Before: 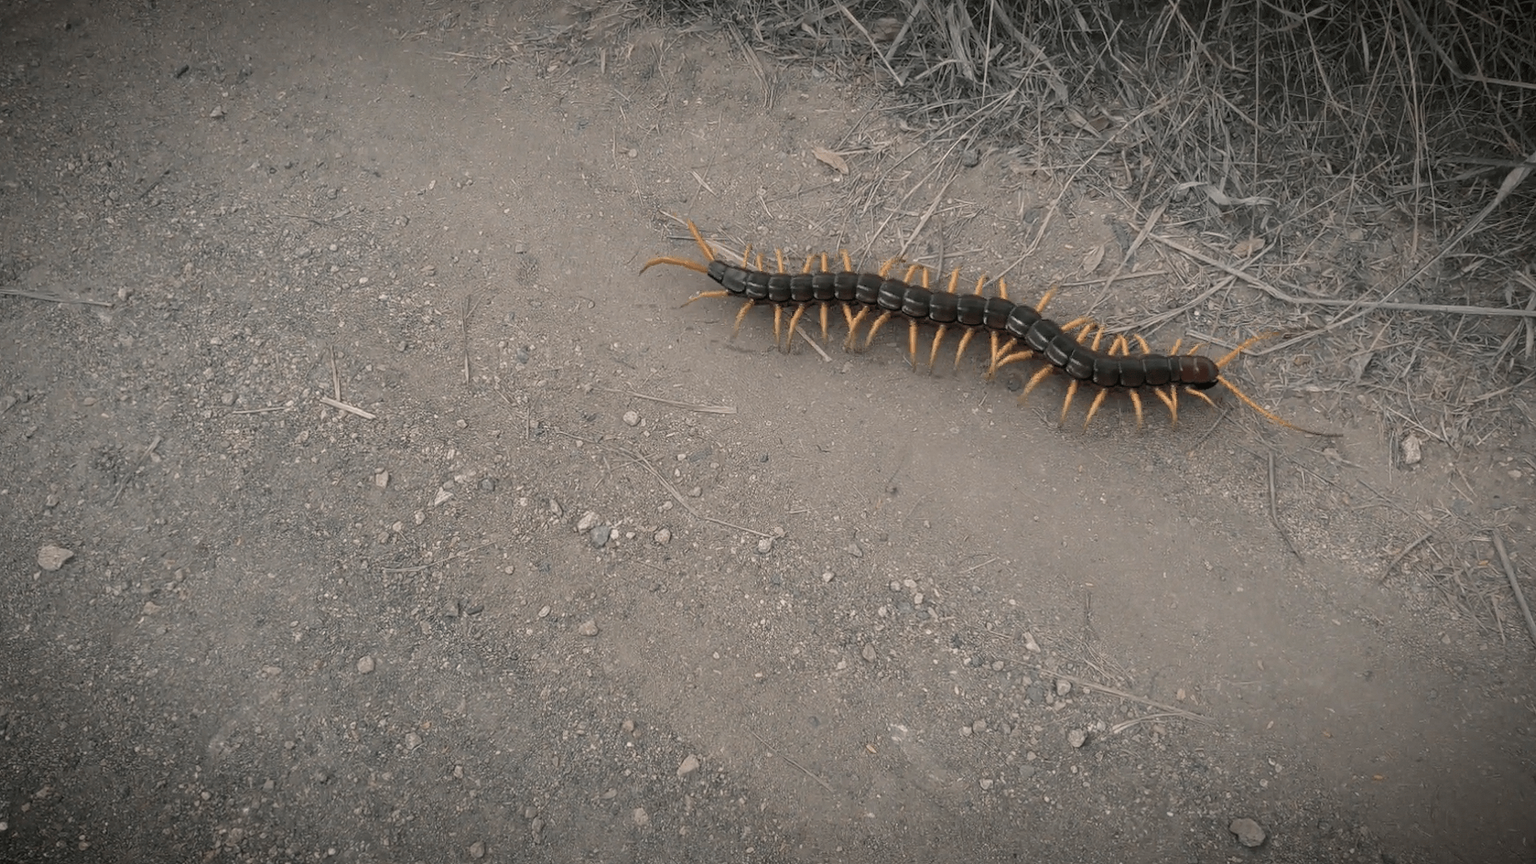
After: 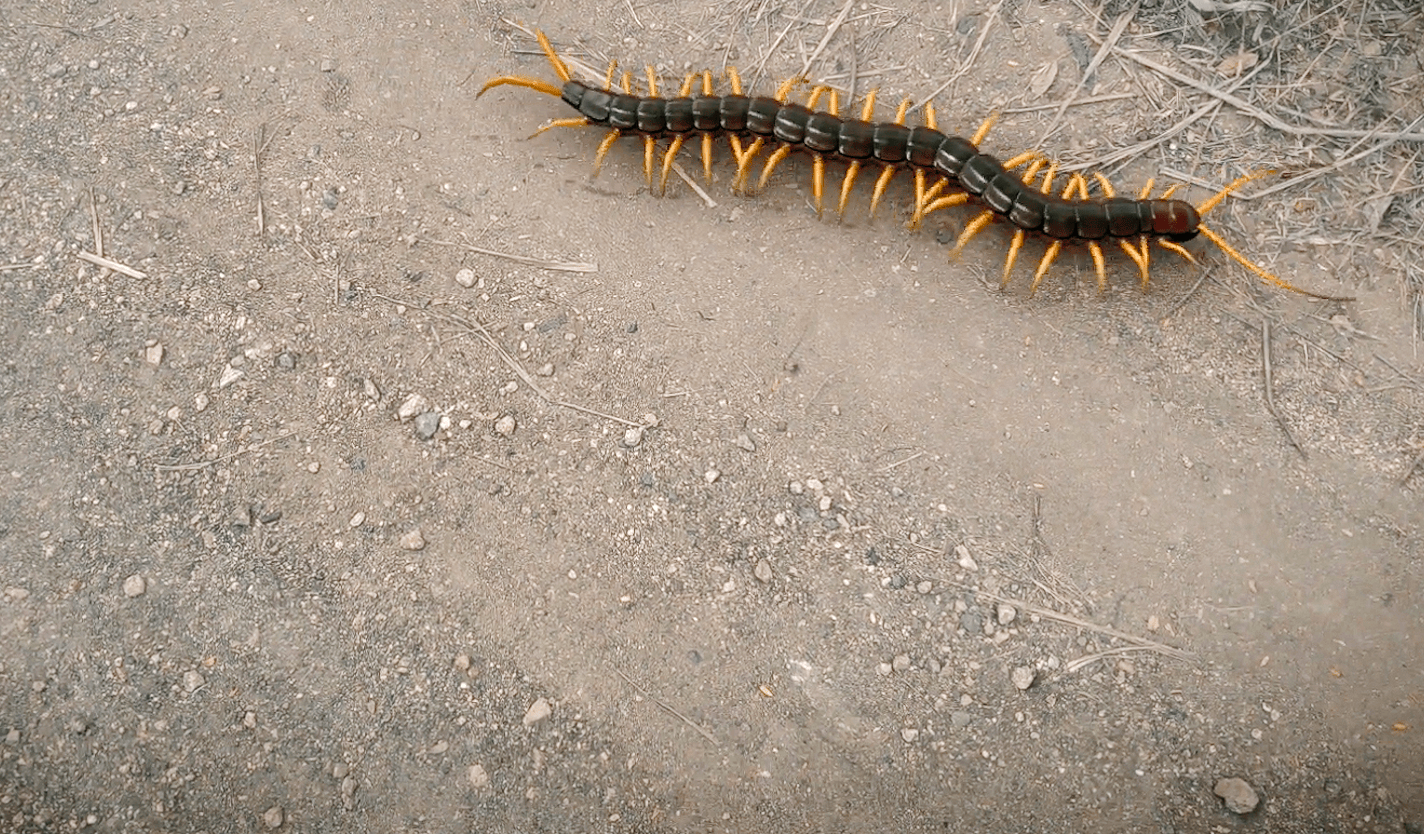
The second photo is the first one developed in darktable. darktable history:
exposure: black level correction 0, exposure 0.499 EV, compensate highlight preservation false
local contrast: highlights 106%, shadows 98%, detail 119%, midtone range 0.2
tone curve: curves: ch0 [(0, 0.01) (0.133, 0.057) (0.338, 0.327) (0.494, 0.55) (0.726, 0.807) (1, 1)]; ch1 [(0, 0) (0.346, 0.324) (0.45, 0.431) (0.5, 0.5) (0.522, 0.517) (0.543, 0.578) (1, 1)]; ch2 [(0, 0) (0.44, 0.424) (0.501, 0.499) (0.564, 0.611) (0.622, 0.667) (0.707, 0.746) (1, 1)], preserve colors none
contrast brightness saturation: contrast 0.036, saturation 0.152
crop: left 16.836%, top 22.739%, right 8.964%
tone equalizer: on, module defaults
color balance rgb: linear chroma grading › global chroma 8.908%, perceptual saturation grading › global saturation 20%, perceptual saturation grading › highlights -24.894%, perceptual saturation grading › shadows 25.422%
shadows and highlights: on, module defaults
